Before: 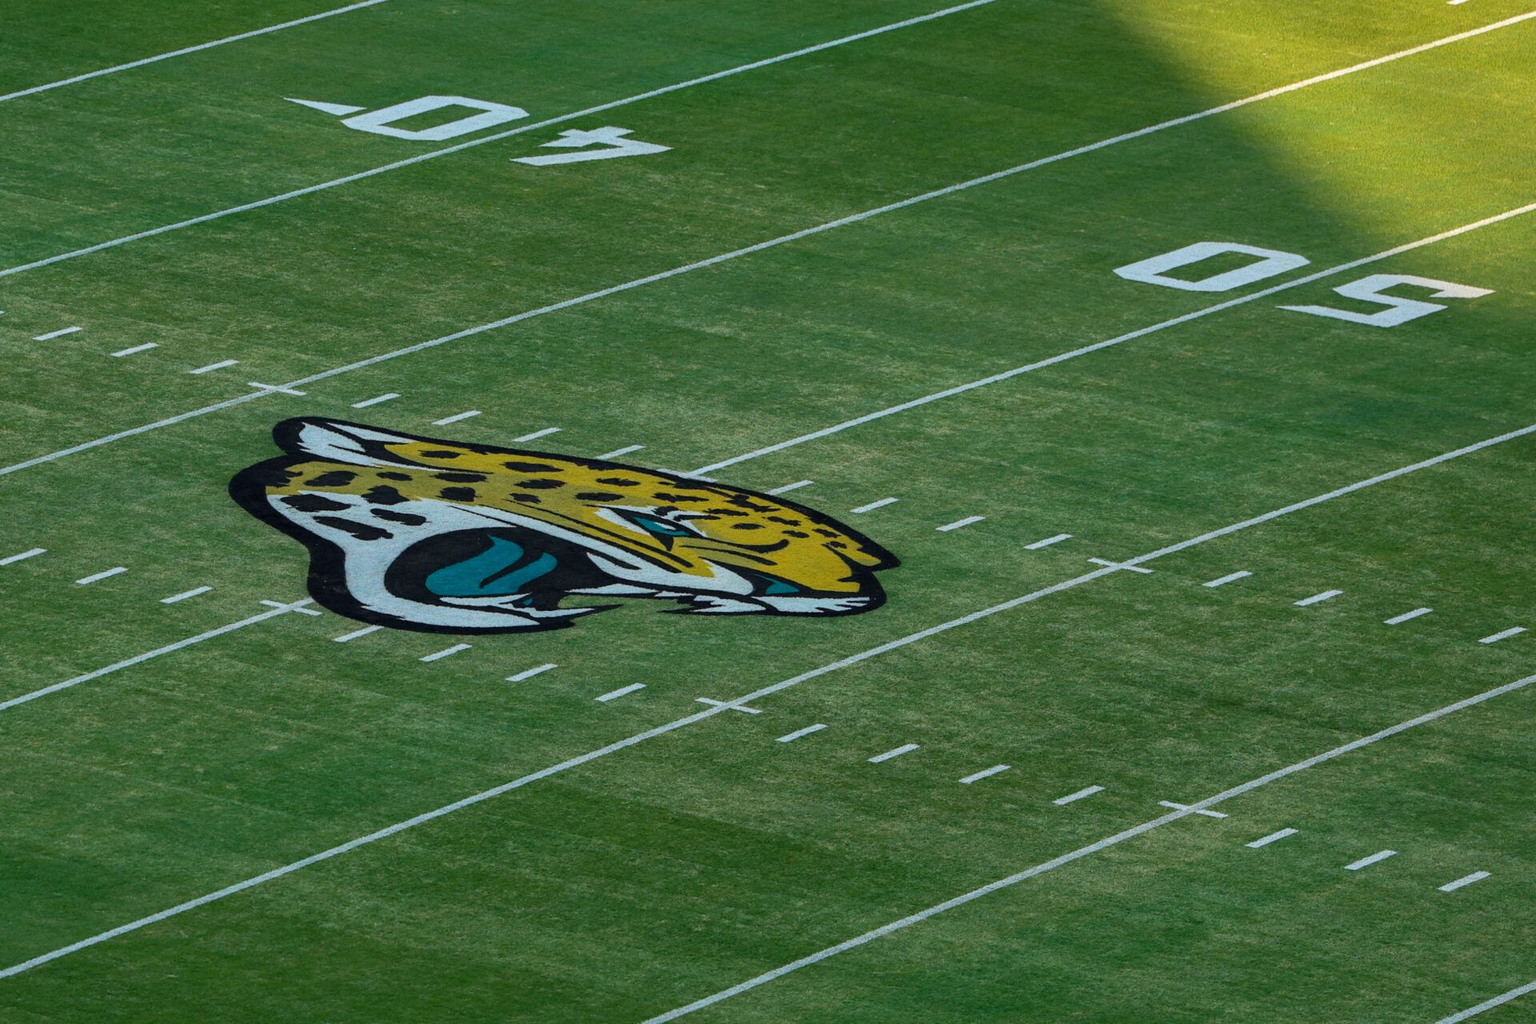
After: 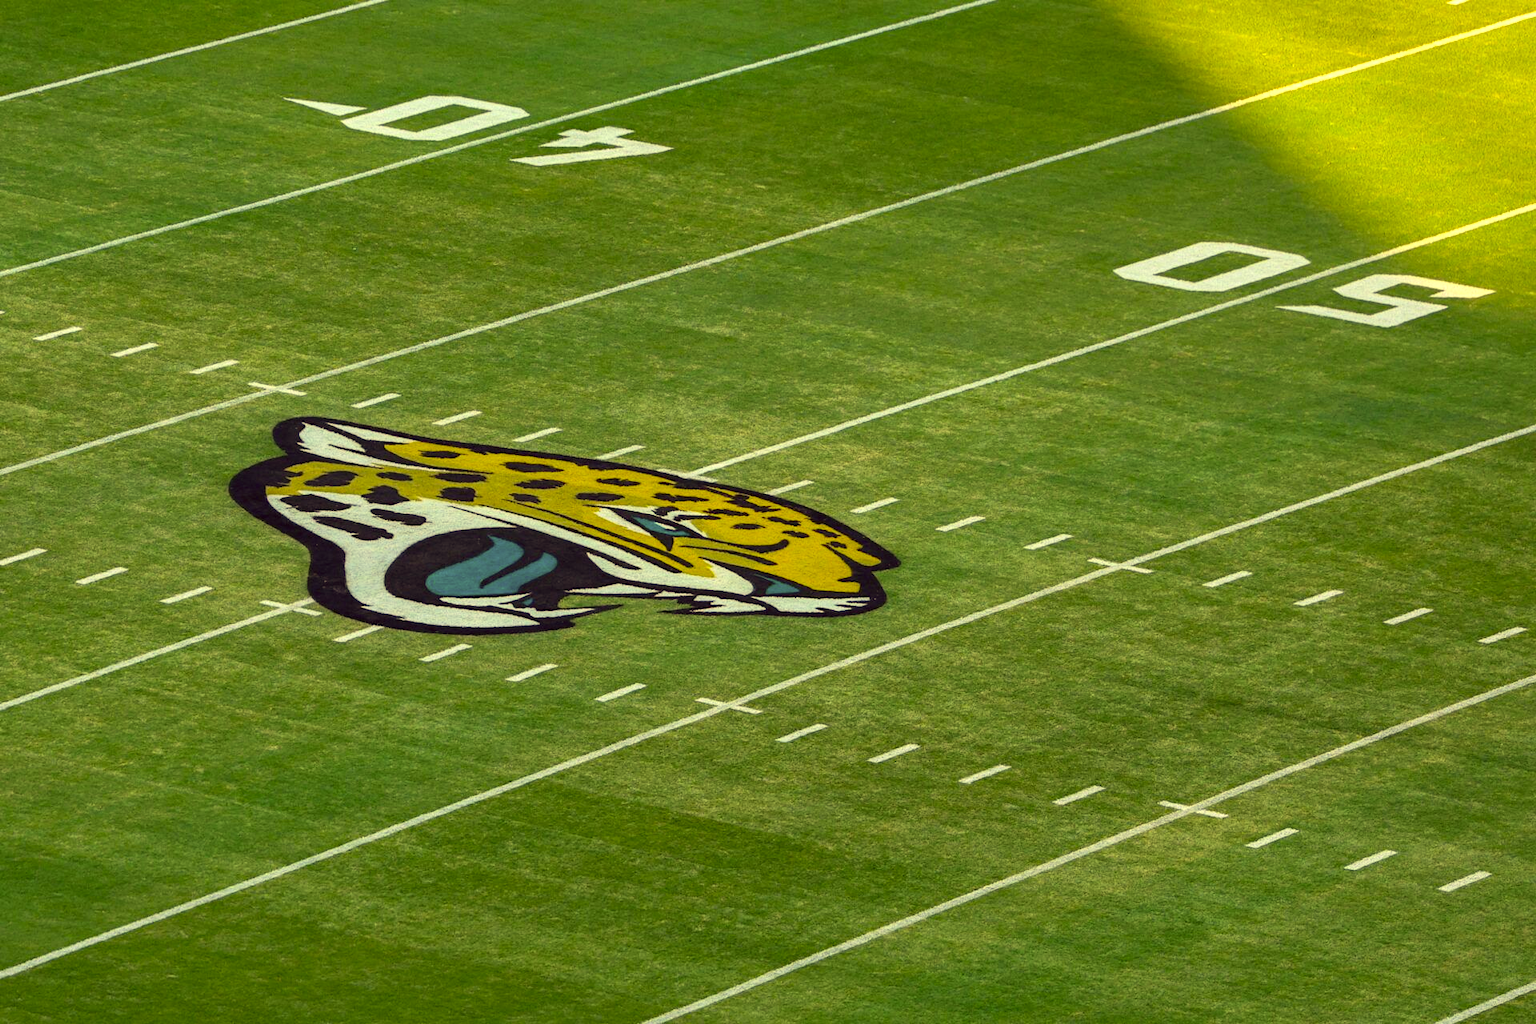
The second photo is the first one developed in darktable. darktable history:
exposure: exposure 0.669 EV, compensate exposure bias true, compensate highlight preservation false
color correction: highlights a* -0.437, highlights b* 39.98, shadows a* 9.34, shadows b* -0.278
